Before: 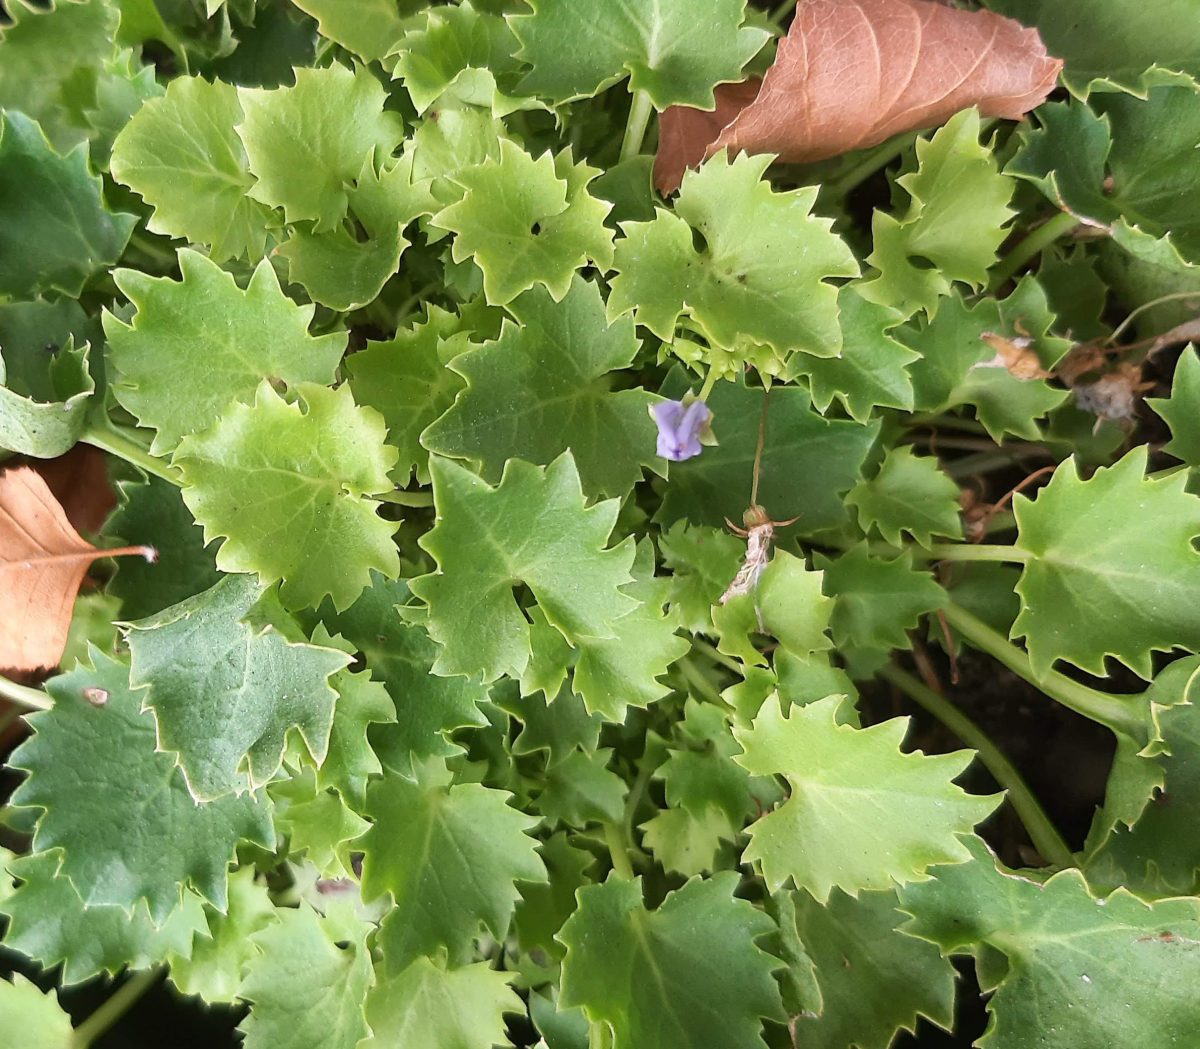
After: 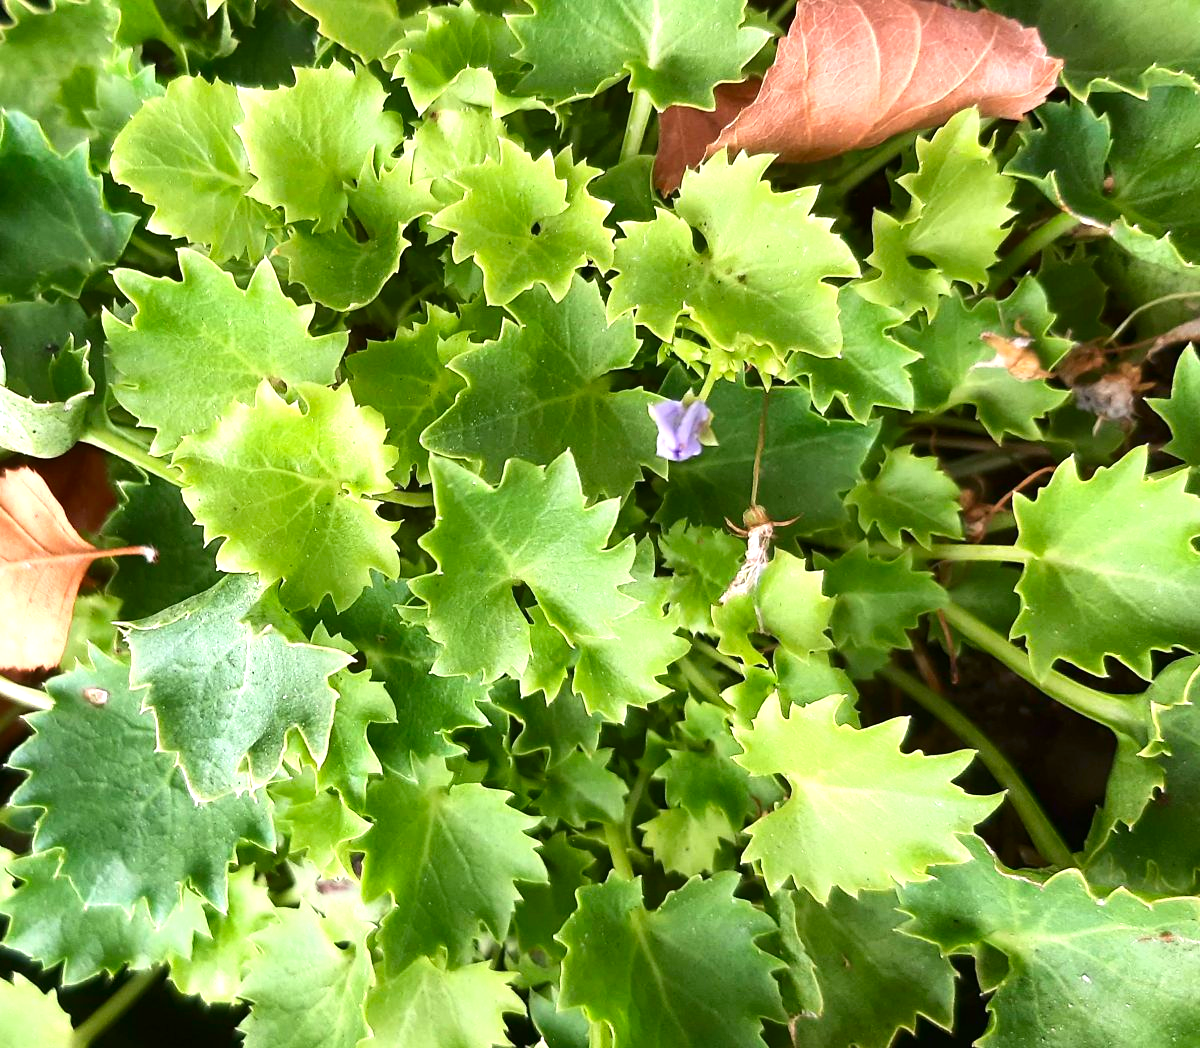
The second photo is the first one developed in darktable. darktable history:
crop: bottom 0.071%
contrast brightness saturation: contrast 0.12, brightness -0.12, saturation 0.2
exposure: black level correction 0, exposure 0.7 EV, compensate exposure bias true, compensate highlight preservation false
shadows and highlights: shadows 75, highlights -25, soften with gaussian
